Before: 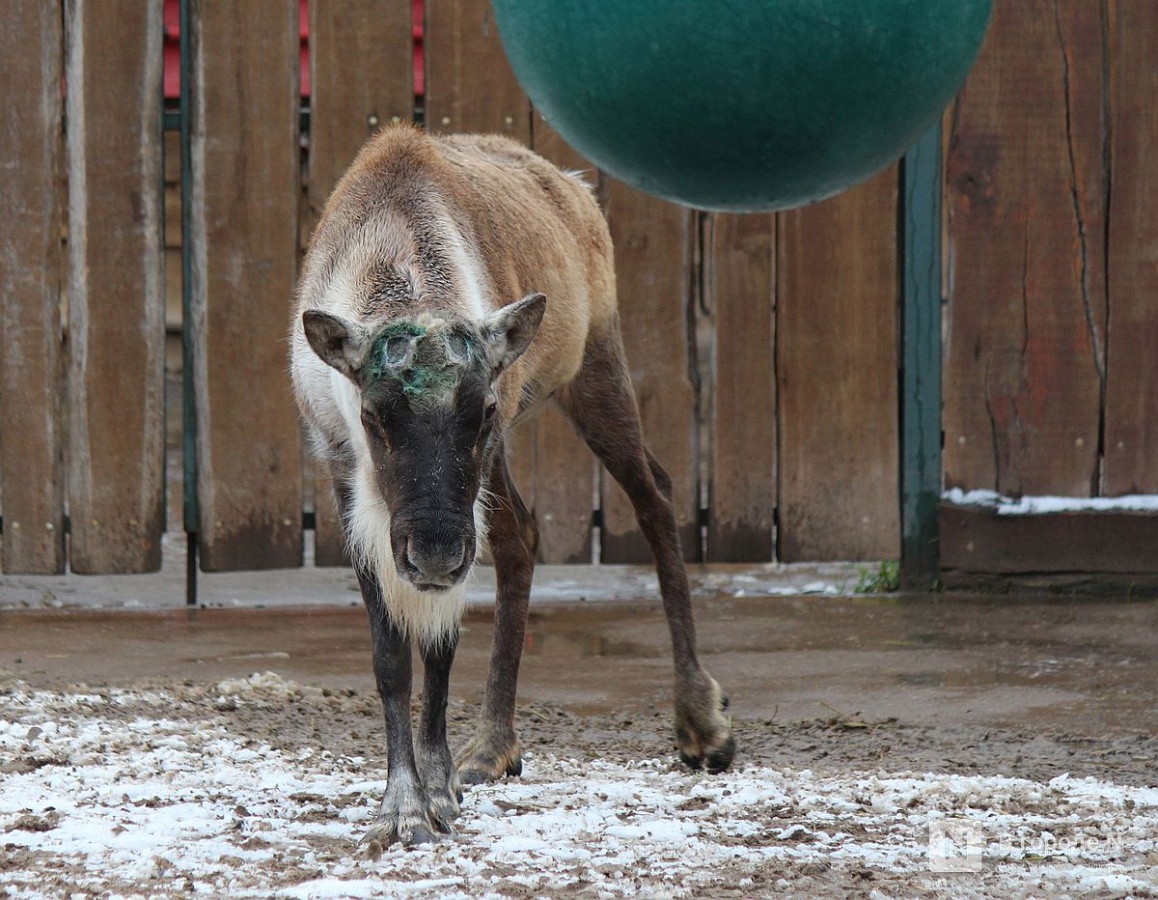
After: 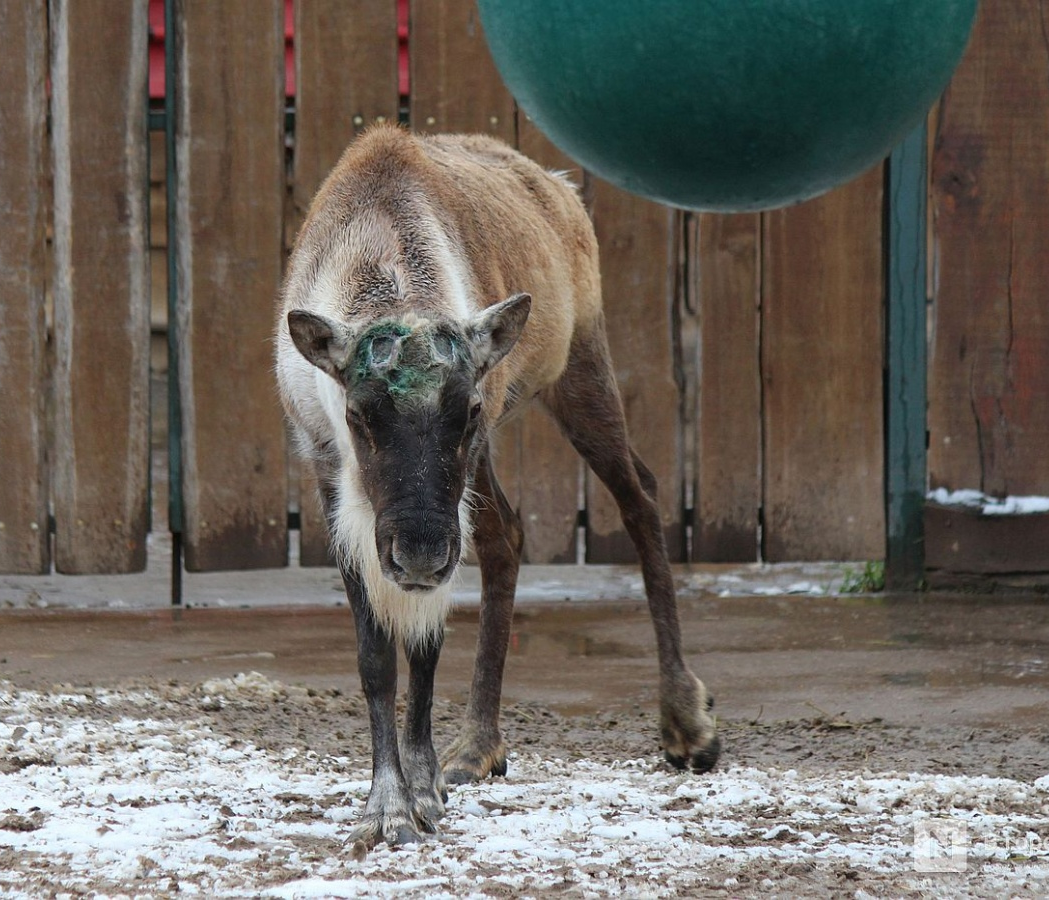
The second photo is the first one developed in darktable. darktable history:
crop and rotate: left 1.339%, right 8.011%
